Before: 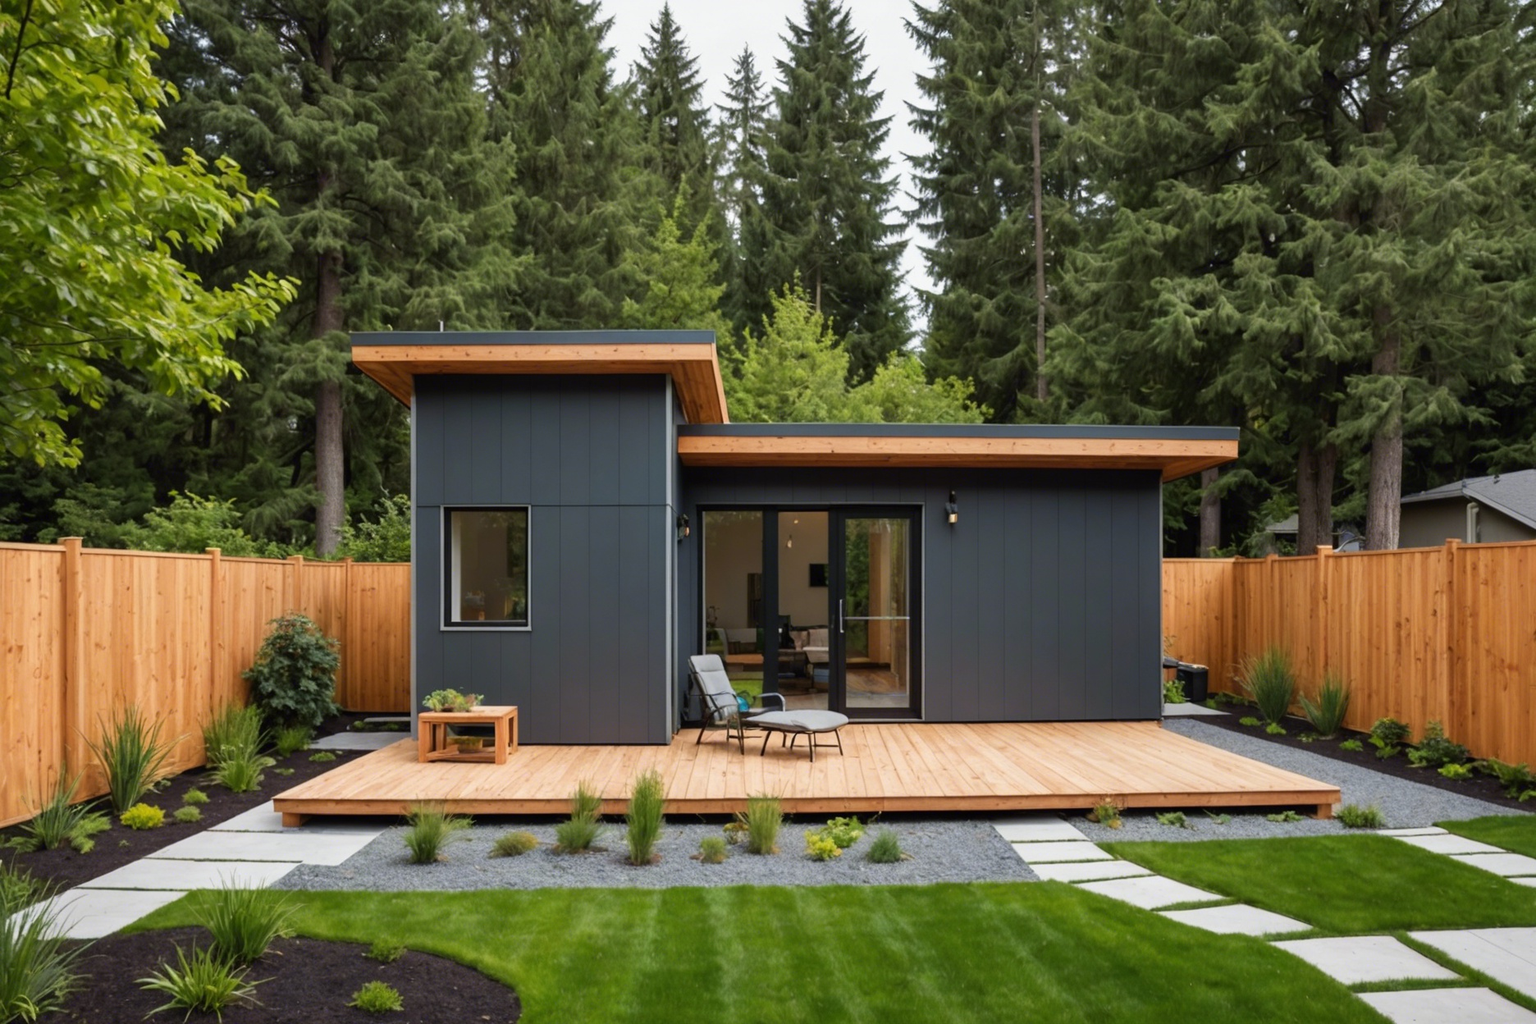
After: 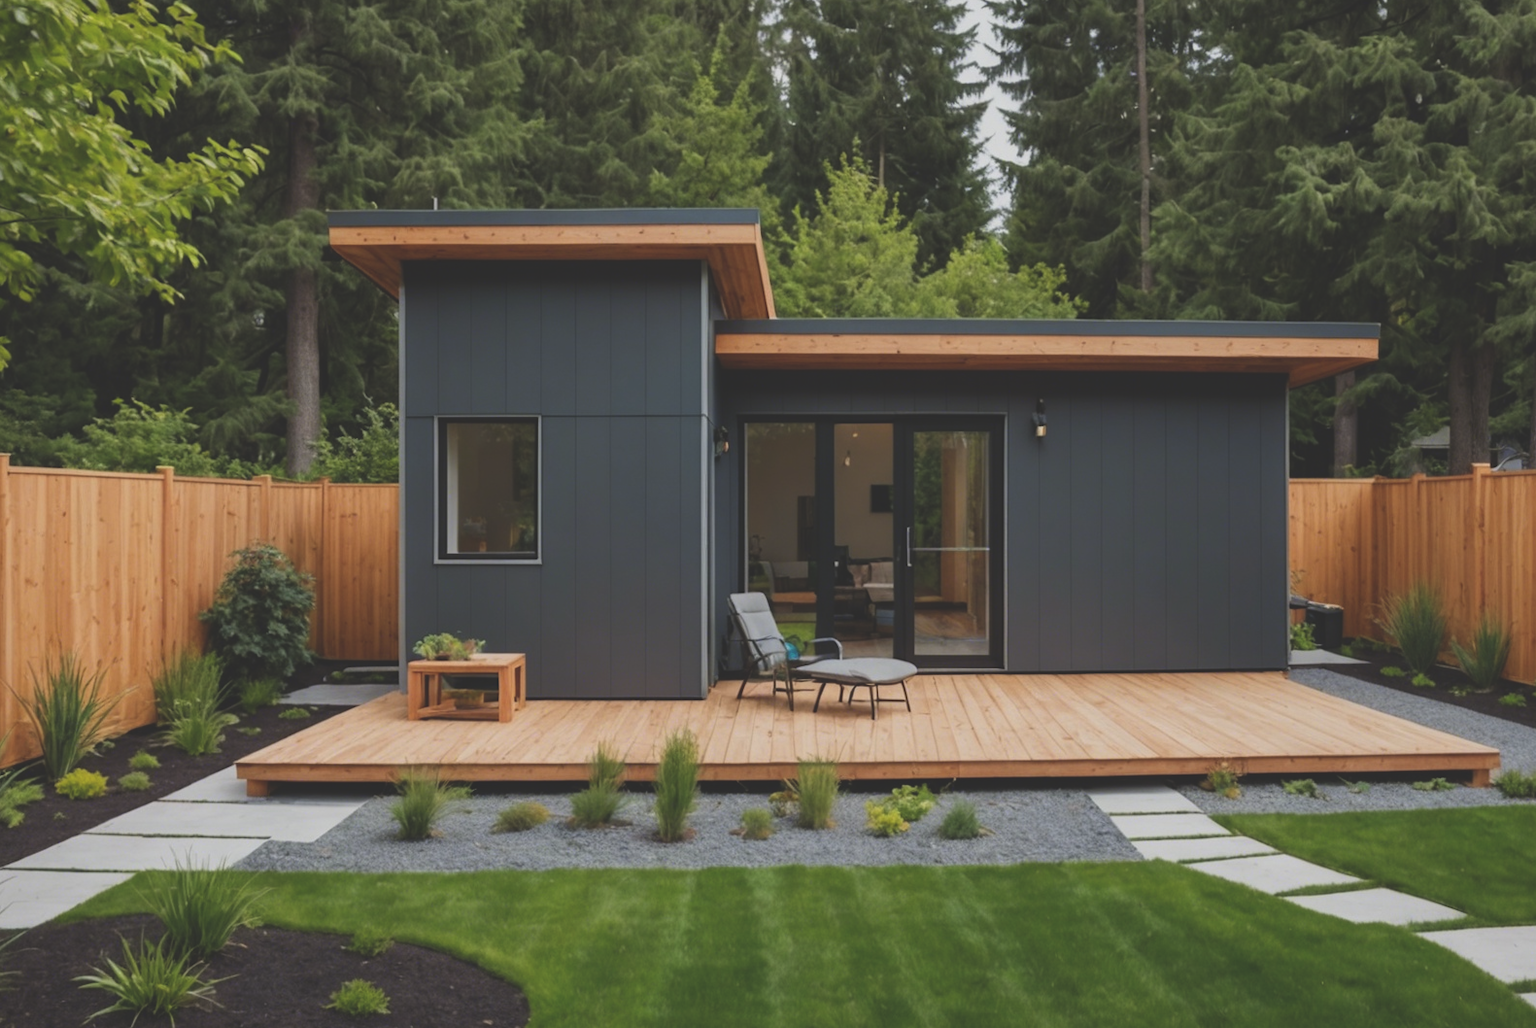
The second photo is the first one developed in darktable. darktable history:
crop and rotate: left 4.827%, top 15.067%, right 10.681%
exposure: black level correction -0.034, exposure -0.496 EV, compensate exposure bias true, compensate highlight preservation false
